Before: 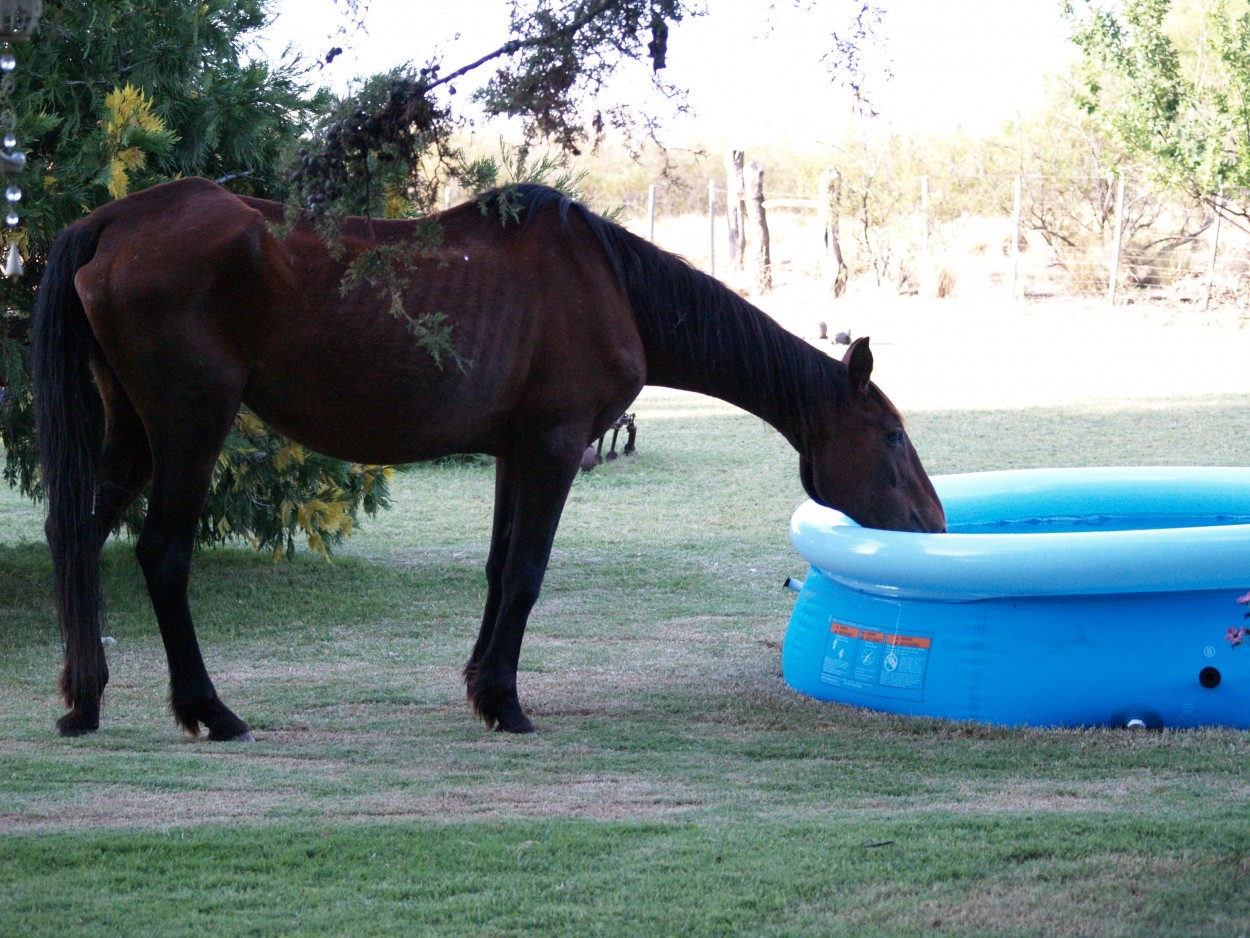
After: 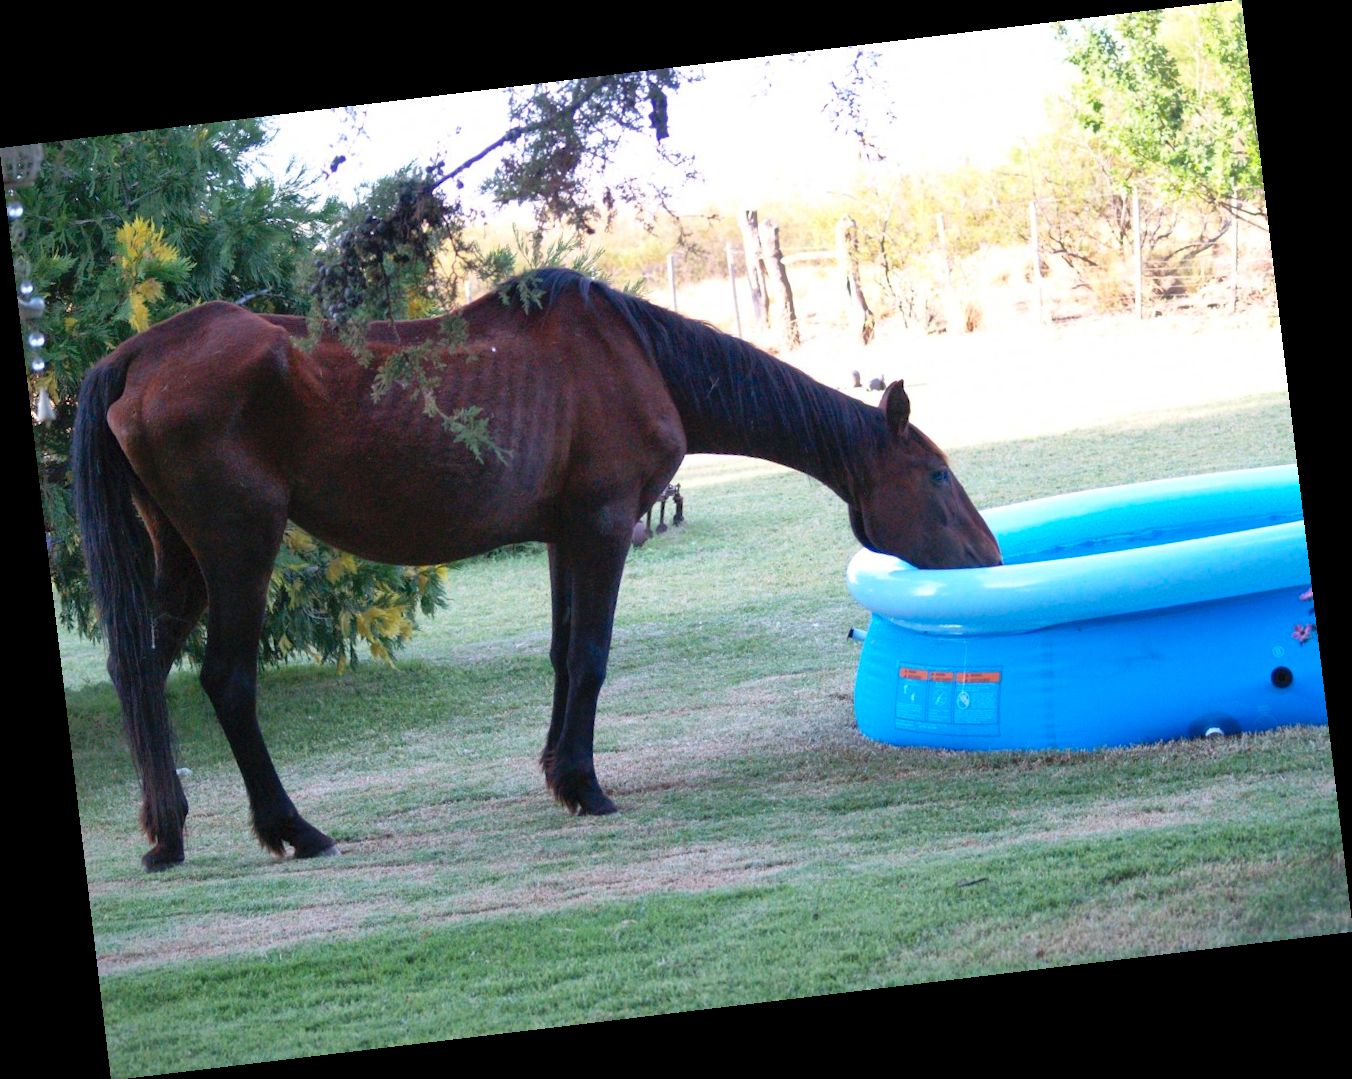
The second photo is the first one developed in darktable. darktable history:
contrast brightness saturation: contrast 0.2, brightness 0.16, saturation 0.22
rotate and perspective: rotation -6.83°, automatic cropping off
shadows and highlights: on, module defaults
